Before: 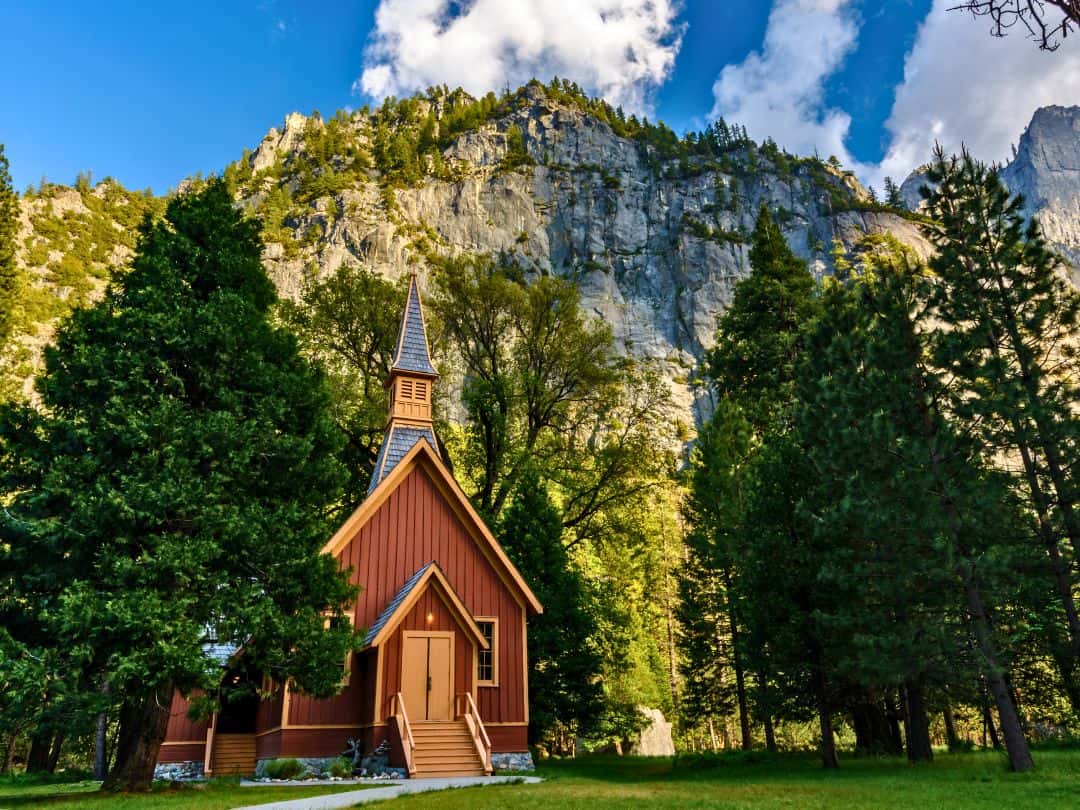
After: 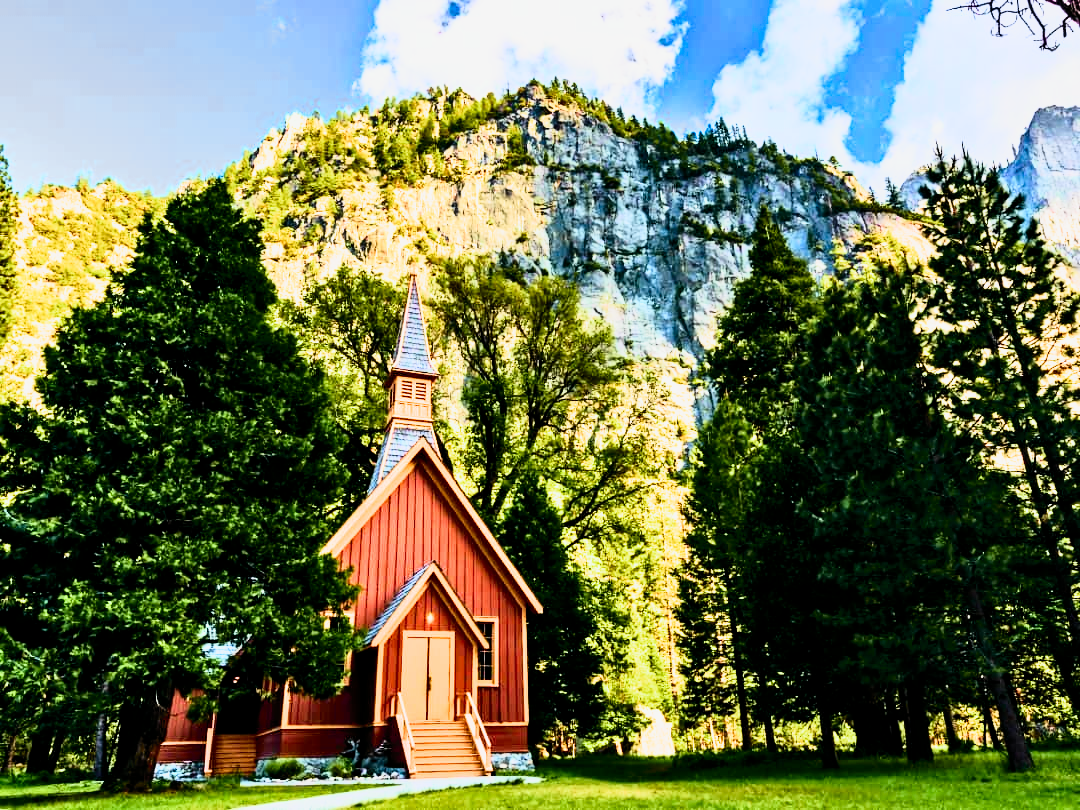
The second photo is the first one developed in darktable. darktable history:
filmic rgb: middle gray luminance 10.19%, black relative exposure -8.58 EV, white relative exposure 3.27 EV, target black luminance 0%, hardness 5.21, latitude 44.63%, contrast 1.311, highlights saturation mix 5.72%, shadows ↔ highlights balance 24.11%, add noise in highlights 0.001, color science v3 (2019), use custom middle-gray values true, contrast in highlights soft
color correction: highlights a* 0.055, highlights b* -0.257
tone curve: curves: ch0 [(0, 0) (0.046, 0.031) (0.163, 0.114) (0.391, 0.432) (0.488, 0.561) (0.695, 0.839) (0.785, 0.904) (1, 0.965)]; ch1 [(0, 0) (0.248, 0.252) (0.427, 0.412) (0.482, 0.462) (0.499, 0.497) (0.518, 0.52) (0.535, 0.577) (0.585, 0.623) (0.679, 0.743) (0.788, 0.809) (1, 1)]; ch2 [(0, 0) (0.313, 0.262) (0.427, 0.417) (0.473, 0.47) (0.503, 0.503) (0.523, 0.515) (0.557, 0.596) (0.598, 0.646) (0.708, 0.771) (1, 1)], color space Lab, independent channels, preserve colors none
